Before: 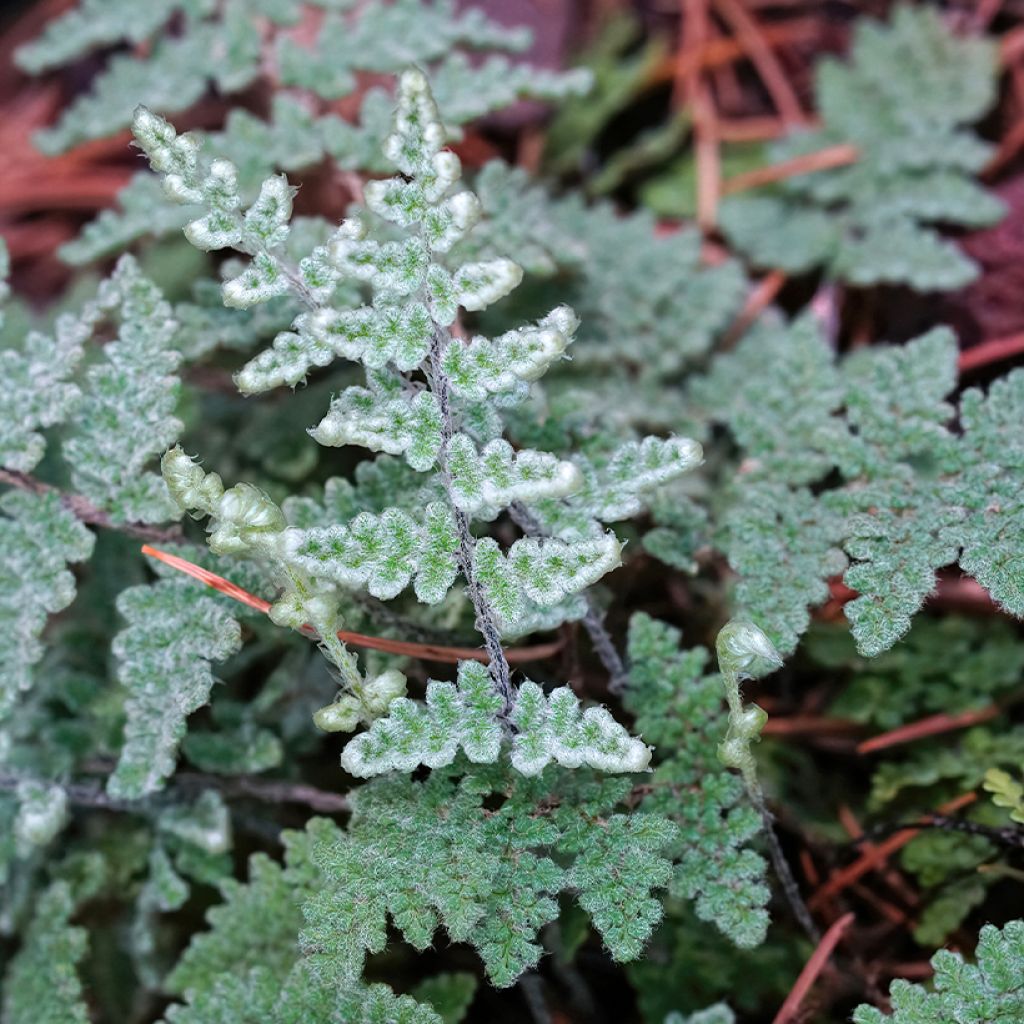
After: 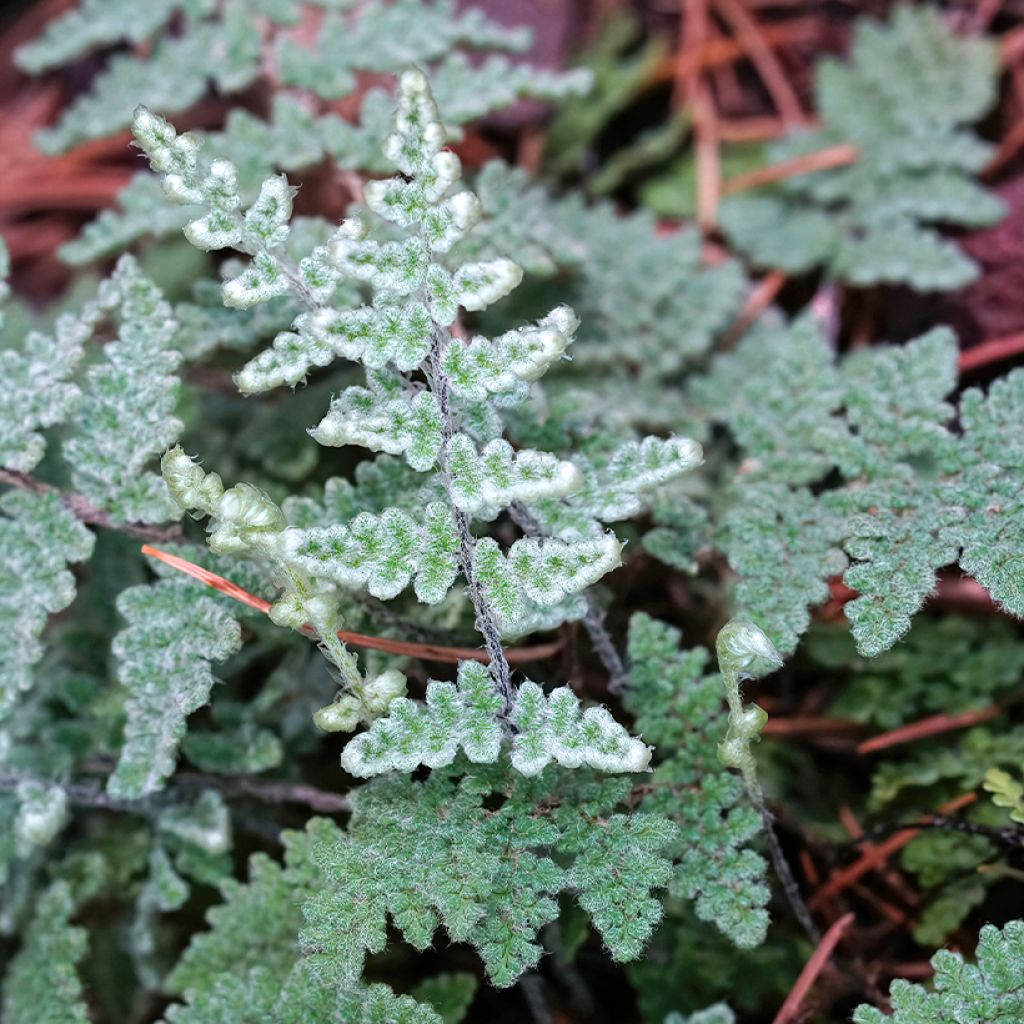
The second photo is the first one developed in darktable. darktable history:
exposure: compensate highlight preservation false
shadows and highlights: shadows -12.5, white point adjustment 4, highlights 28.33
